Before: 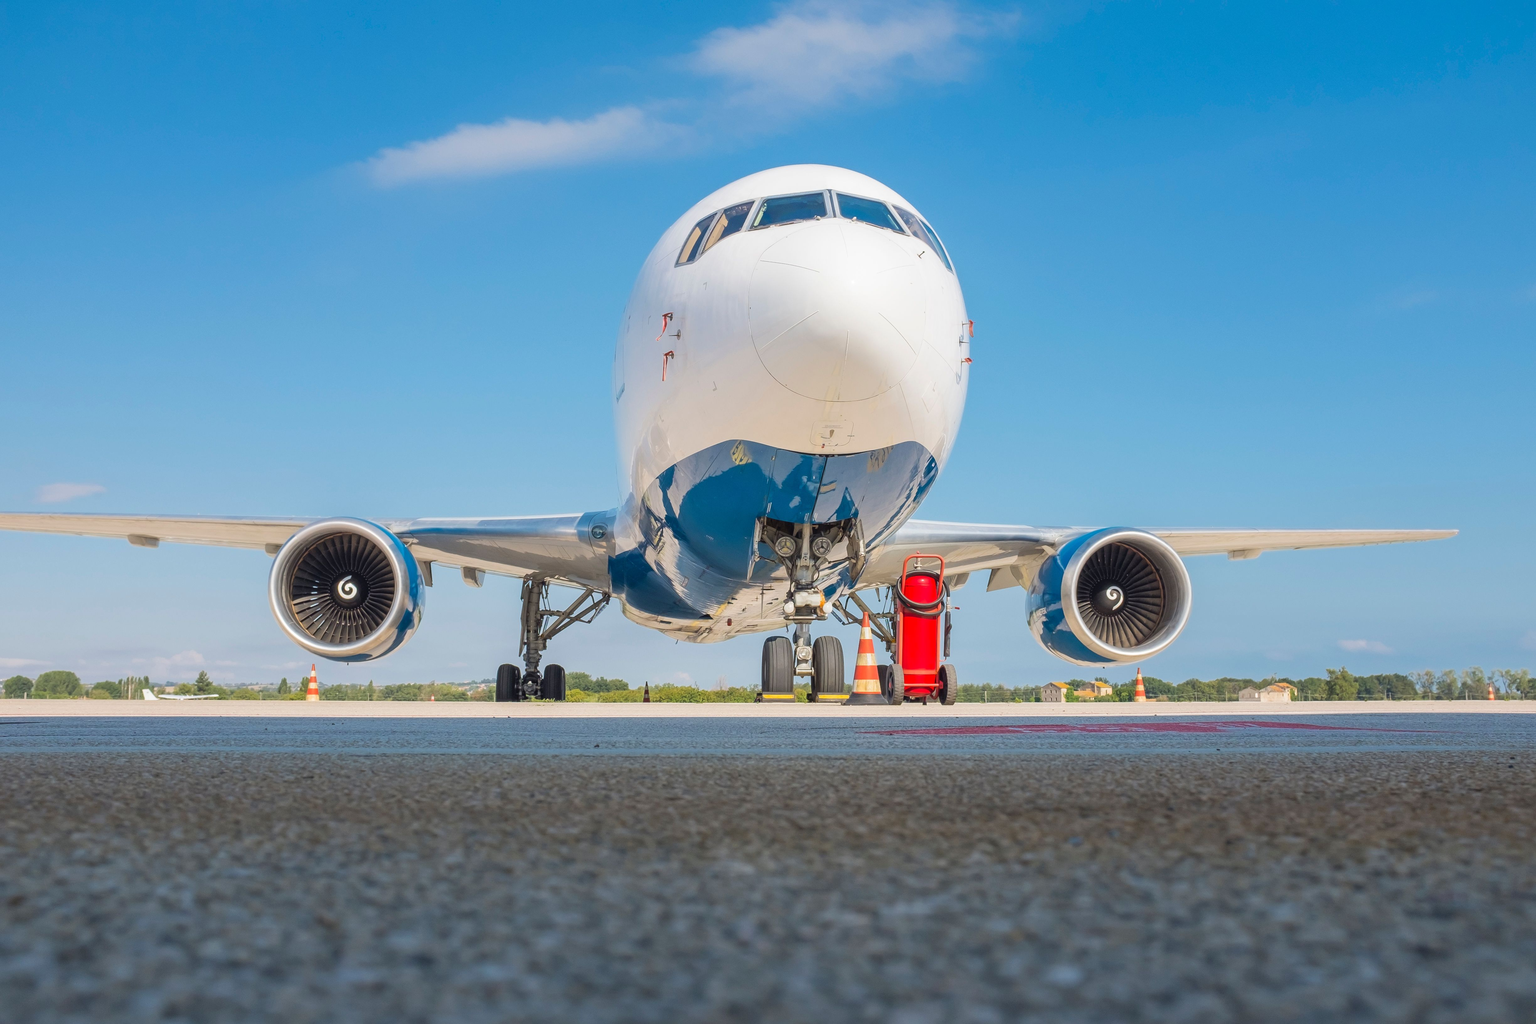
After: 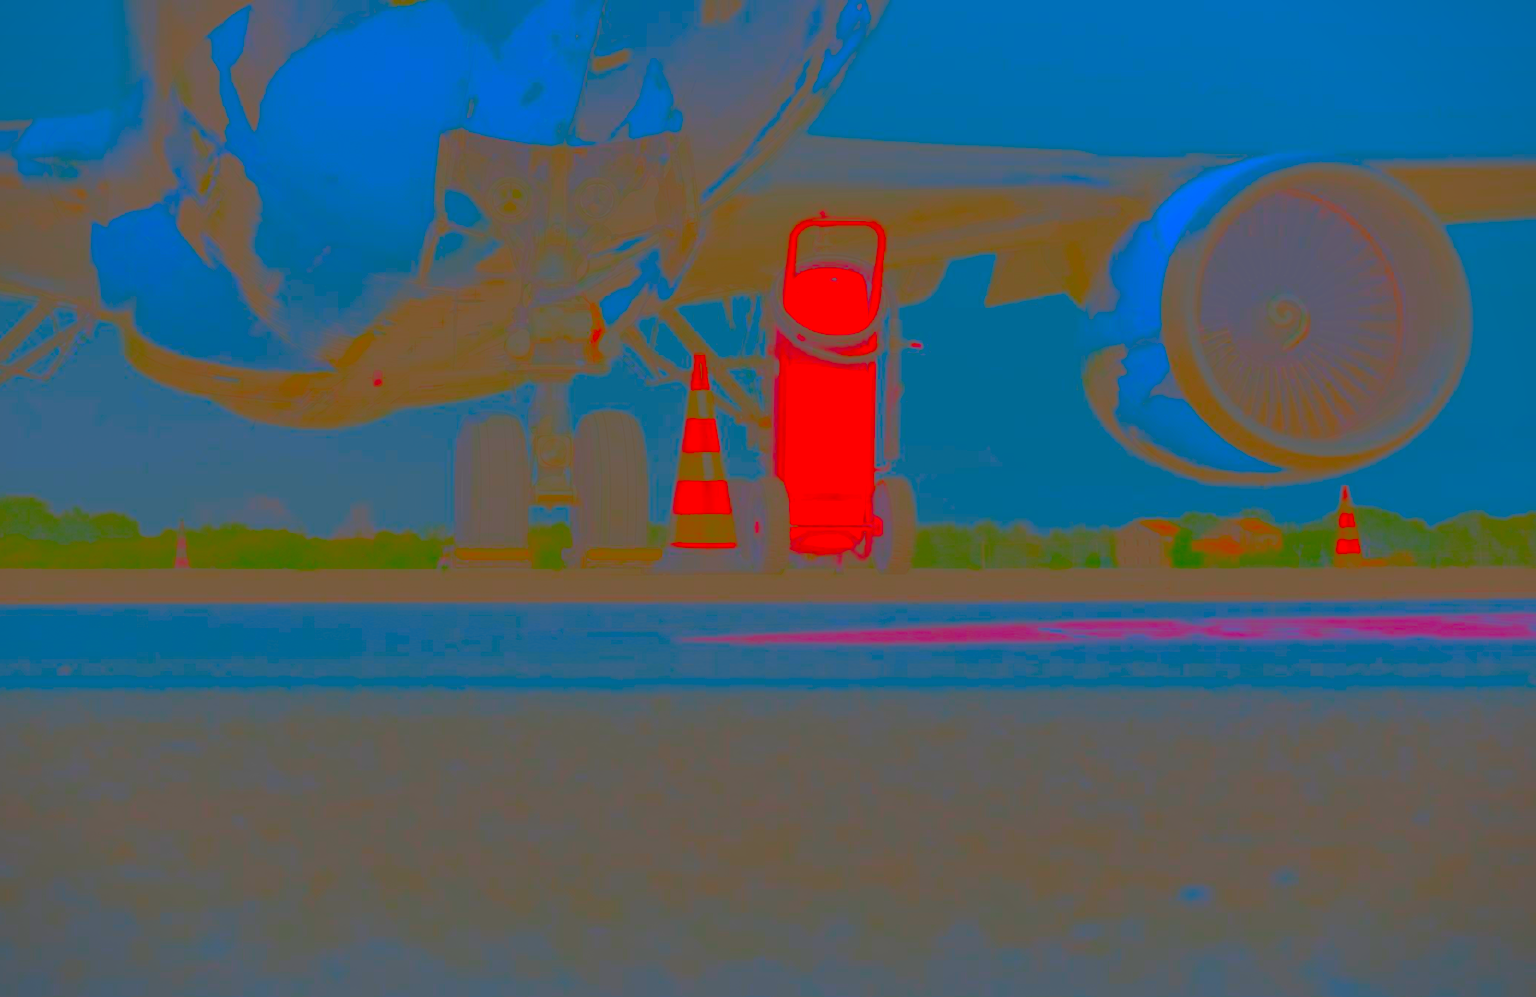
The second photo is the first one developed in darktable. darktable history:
contrast brightness saturation: contrast -0.978, brightness -0.165, saturation 0.759
crop: left 37.102%, top 45.137%, right 20.574%, bottom 13.649%
exposure: black level correction 0, exposure 1.101 EV, compensate exposure bias true, compensate highlight preservation false
local contrast: on, module defaults
vignetting: fall-off start 97.28%, fall-off radius 78.51%, width/height ratio 1.111
